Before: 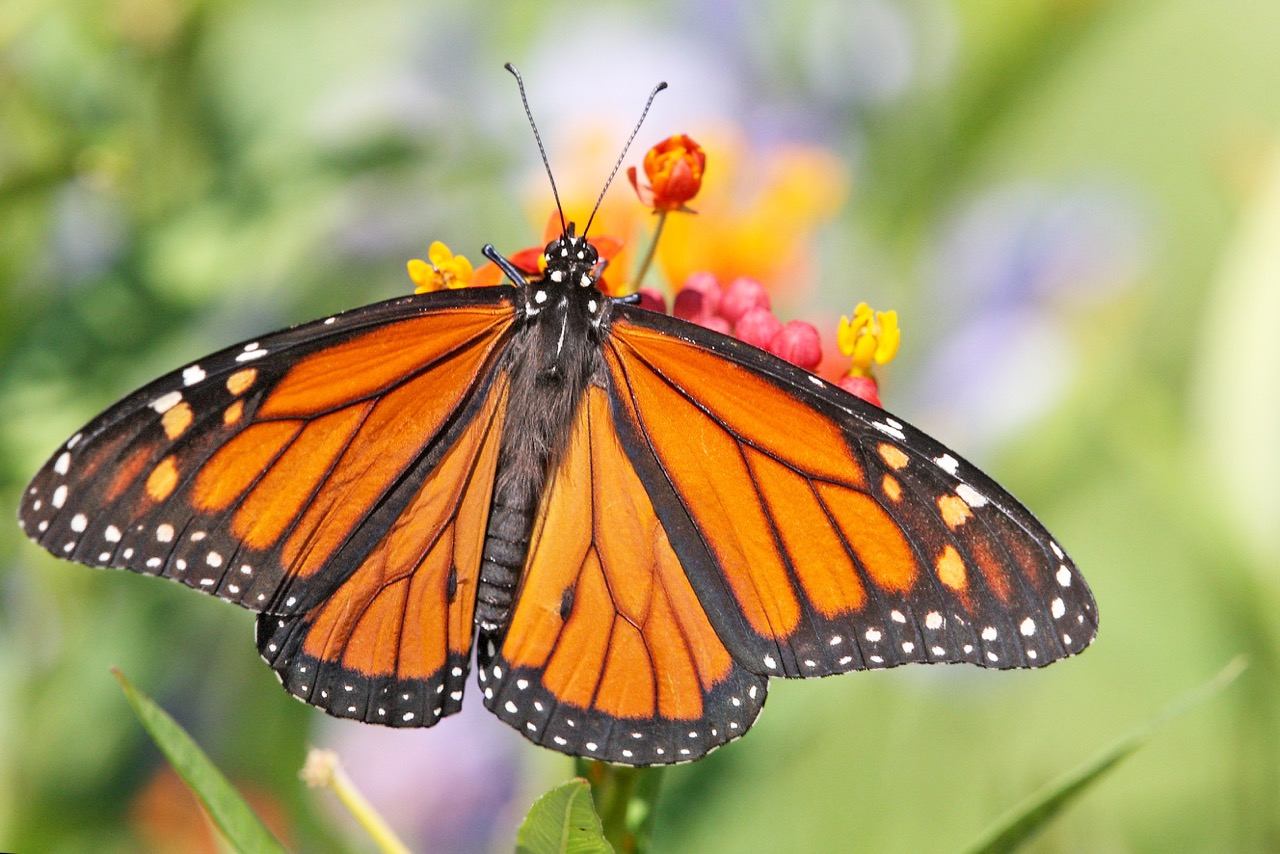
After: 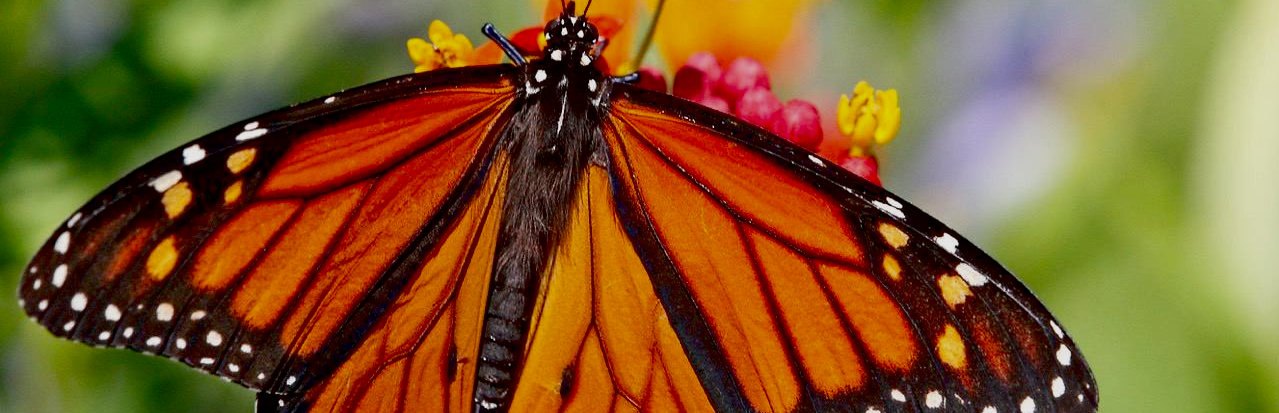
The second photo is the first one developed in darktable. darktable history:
contrast brightness saturation: brightness -0.2, saturation 0.08
exposure: black level correction 0.046, exposure -0.228 EV, compensate highlight preservation false
crop and rotate: top 26.056%, bottom 25.543%
